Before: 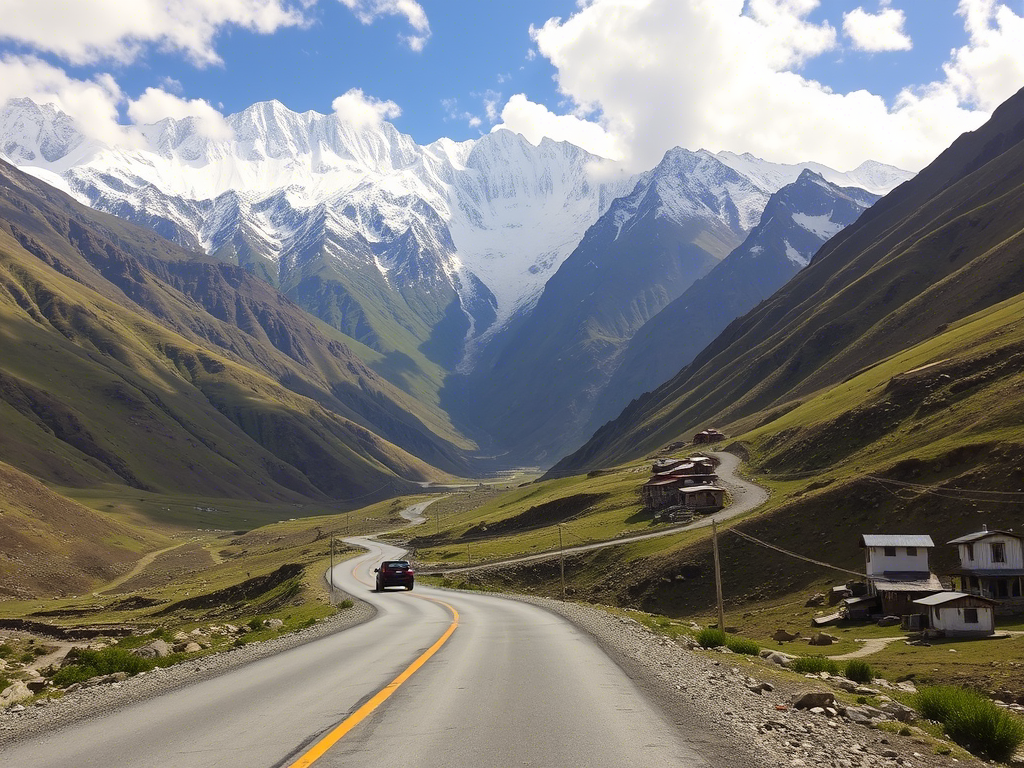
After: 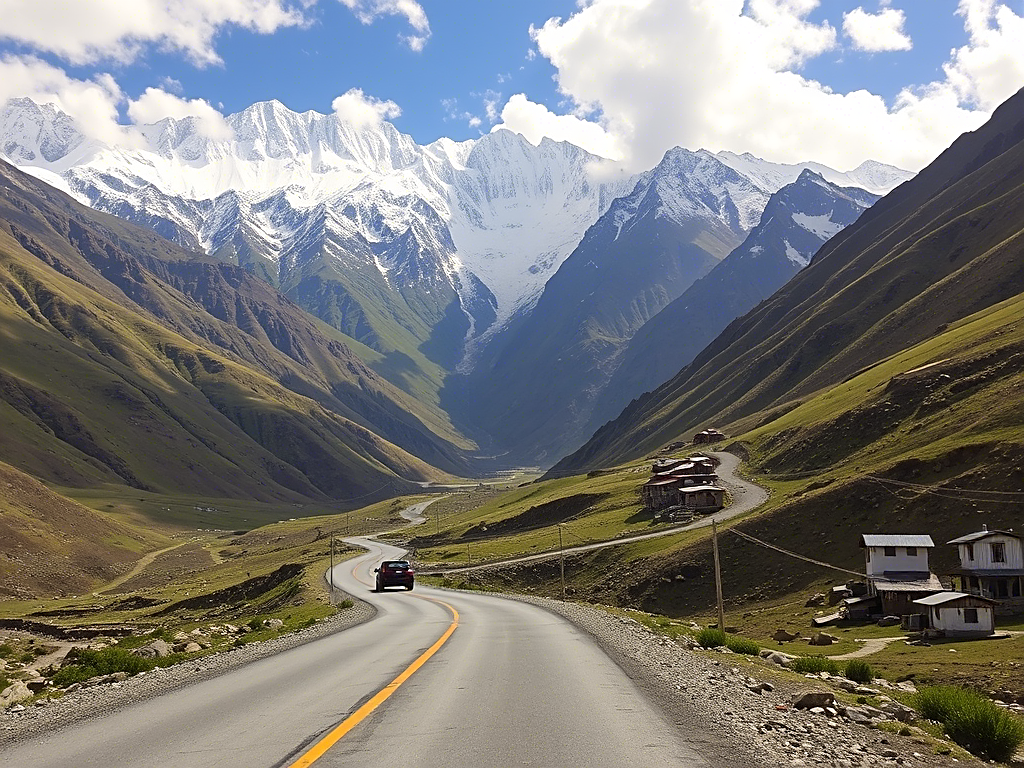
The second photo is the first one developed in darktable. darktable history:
sharpen: amount 0.601
tone equalizer: edges refinement/feathering 500, mask exposure compensation -1.57 EV, preserve details no
